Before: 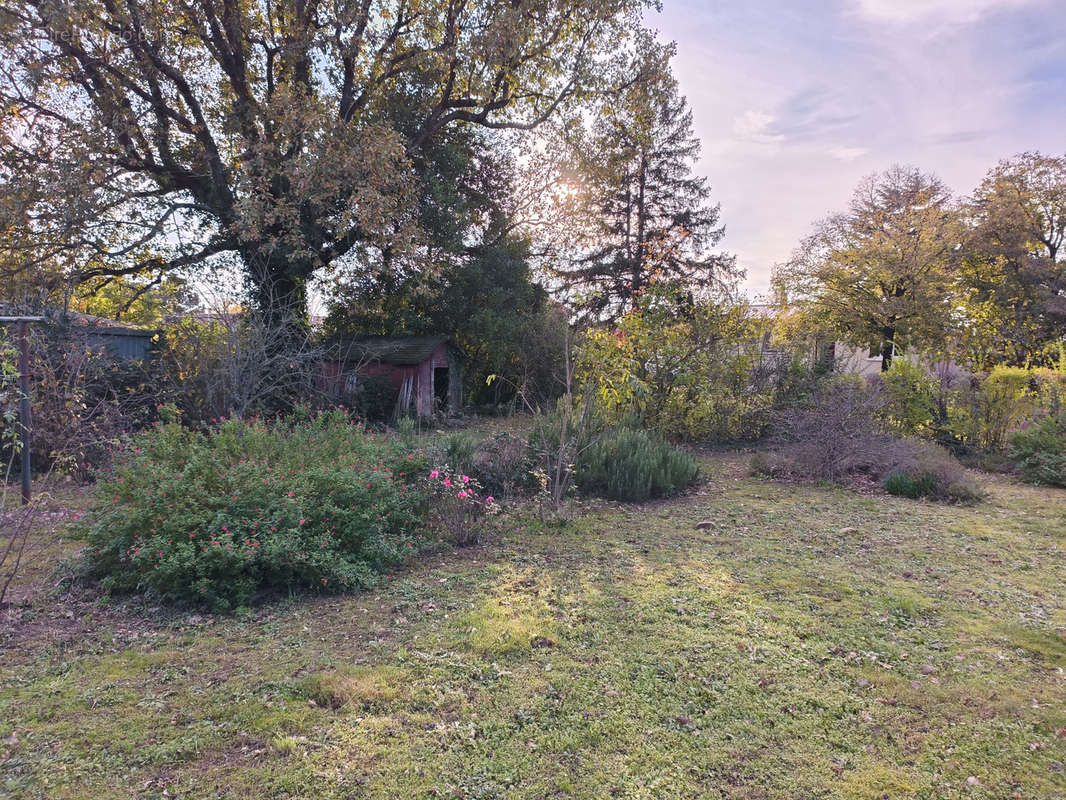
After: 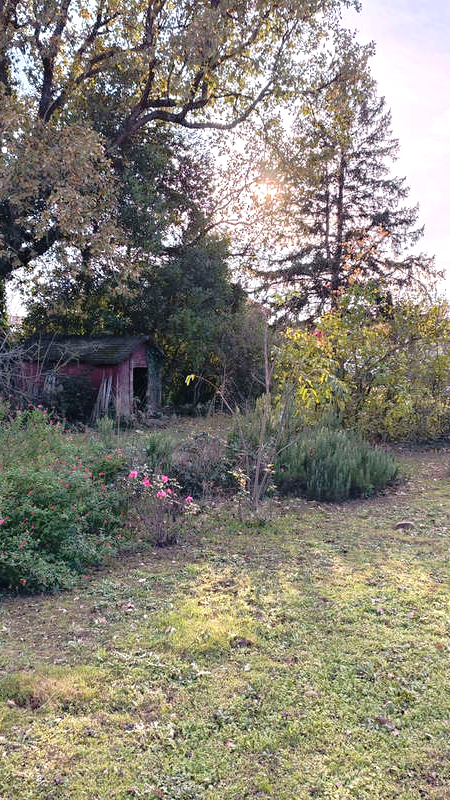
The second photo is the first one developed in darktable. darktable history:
tone equalizer: -8 EV -0.398 EV, -7 EV -0.389 EV, -6 EV -0.355 EV, -5 EV -0.245 EV, -3 EV 0.222 EV, -2 EV 0.311 EV, -1 EV 0.401 EV, +0 EV 0.436 EV, smoothing diameter 24.9%, edges refinement/feathering 12.03, preserve details guided filter
crop: left 28.309%, right 29.462%
tone curve: curves: ch0 [(0, 0) (0.126, 0.061) (0.362, 0.382) (0.498, 0.498) (0.706, 0.712) (1, 1)]; ch1 [(0, 0) (0.5, 0.497) (0.55, 0.578) (1, 1)]; ch2 [(0, 0) (0.44, 0.424) (0.489, 0.486) (0.537, 0.538) (1, 1)], preserve colors none
